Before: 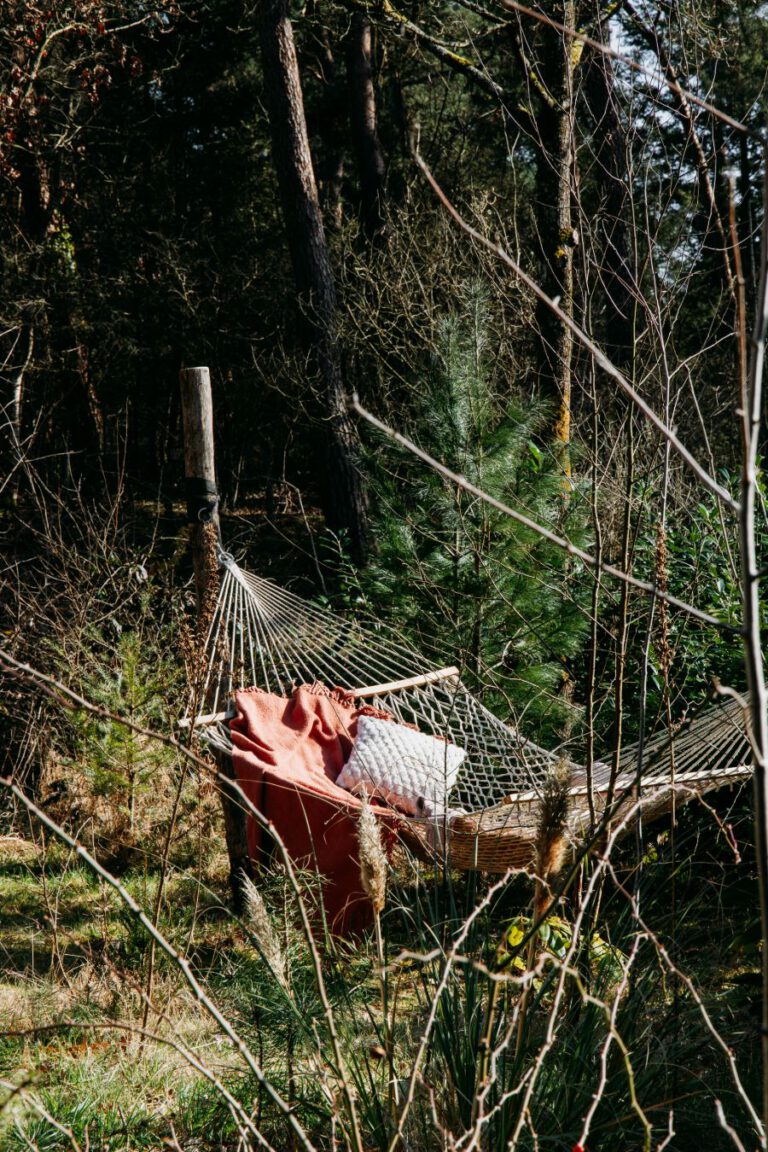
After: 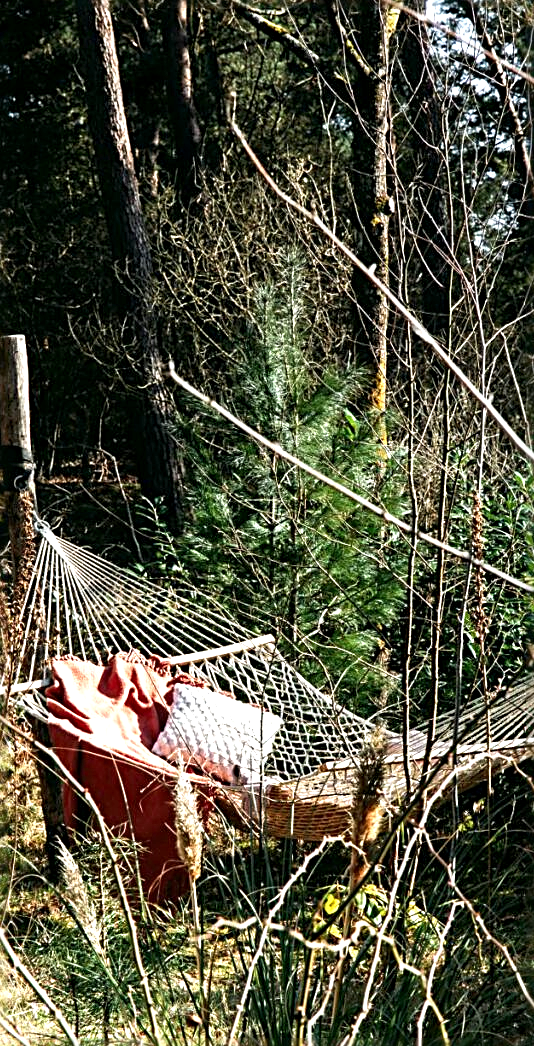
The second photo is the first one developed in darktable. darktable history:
crop and rotate: left 24.034%, top 2.838%, right 6.406%, bottom 6.299%
sharpen: radius 2.817, amount 0.715
exposure: black level correction 0.001, exposure 0.955 EV, compensate exposure bias true, compensate highlight preservation false
